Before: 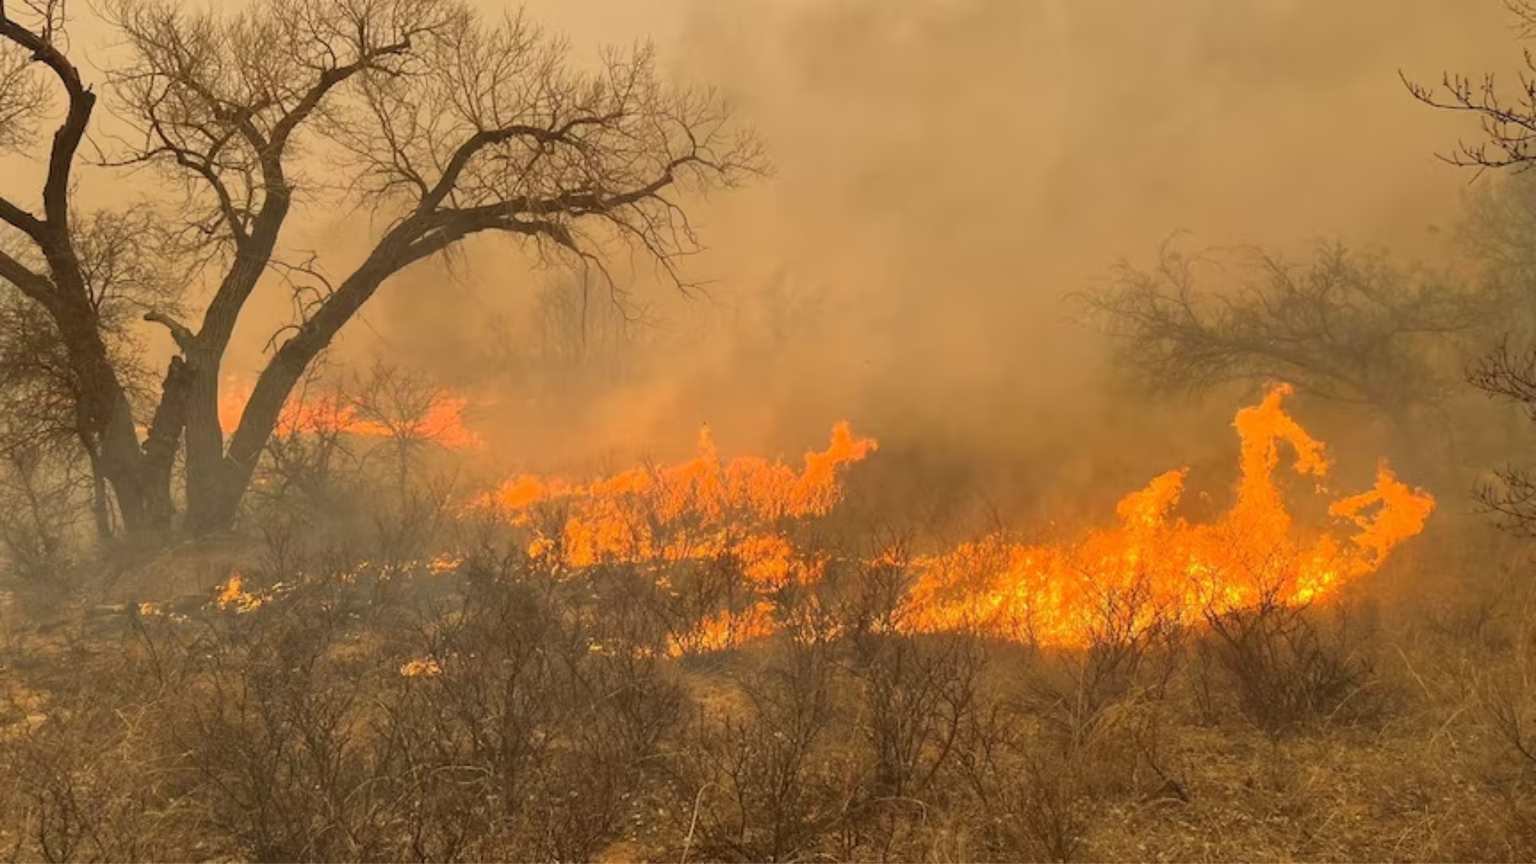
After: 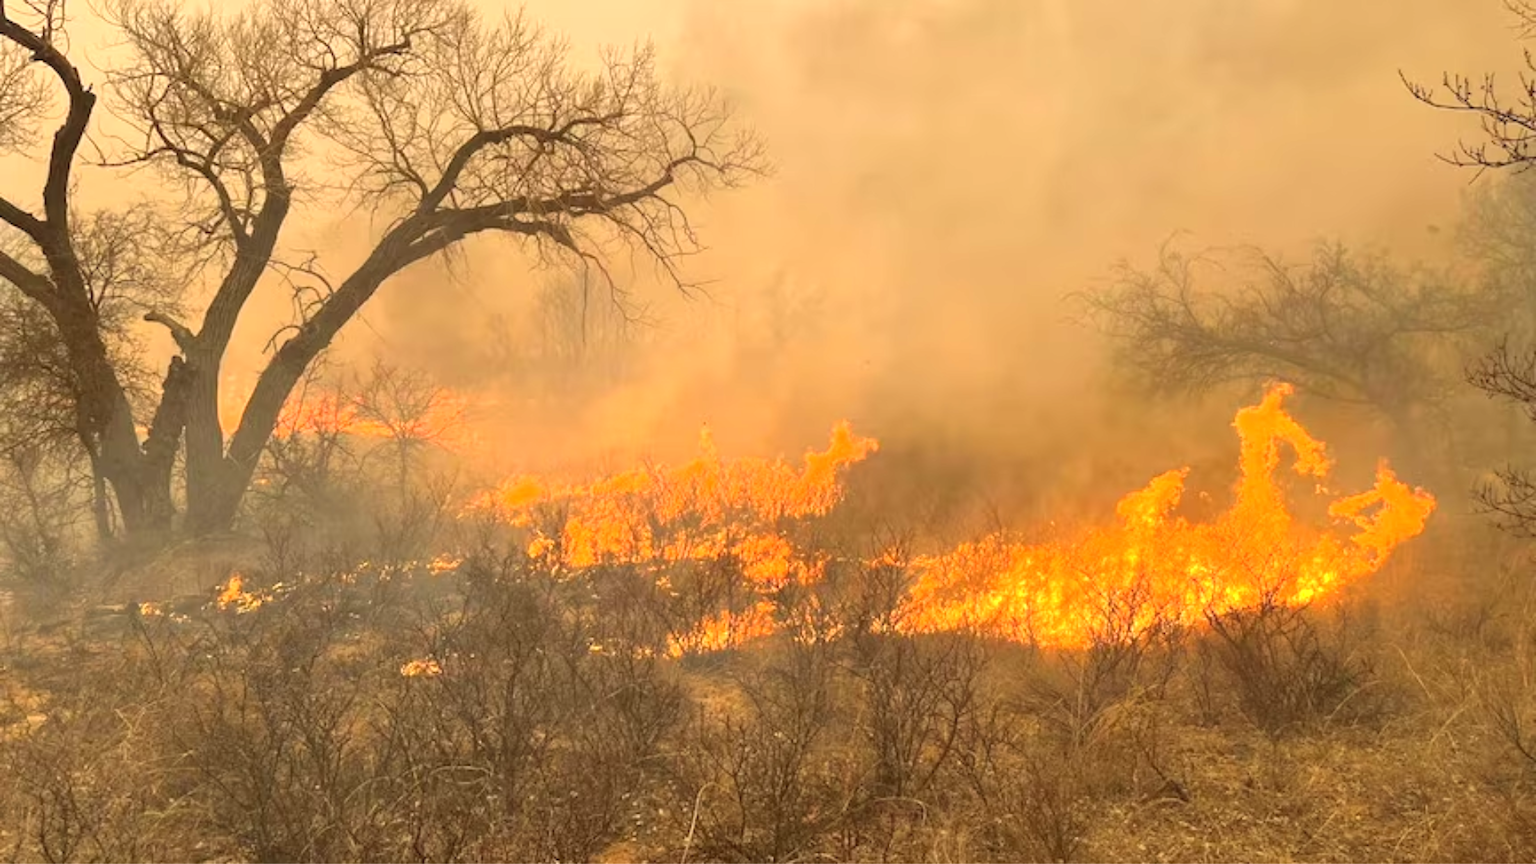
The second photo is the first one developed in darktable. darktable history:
tone equalizer: -8 EV -0.757 EV, -7 EV -0.694 EV, -6 EV -0.613 EV, -5 EV -0.391 EV, -3 EV 0.39 EV, -2 EV 0.6 EV, -1 EV 0.683 EV, +0 EV 0.764 EV, smoothing diameter 24.89%, edges refinement/feathering 9.77, preserve details guided filter
